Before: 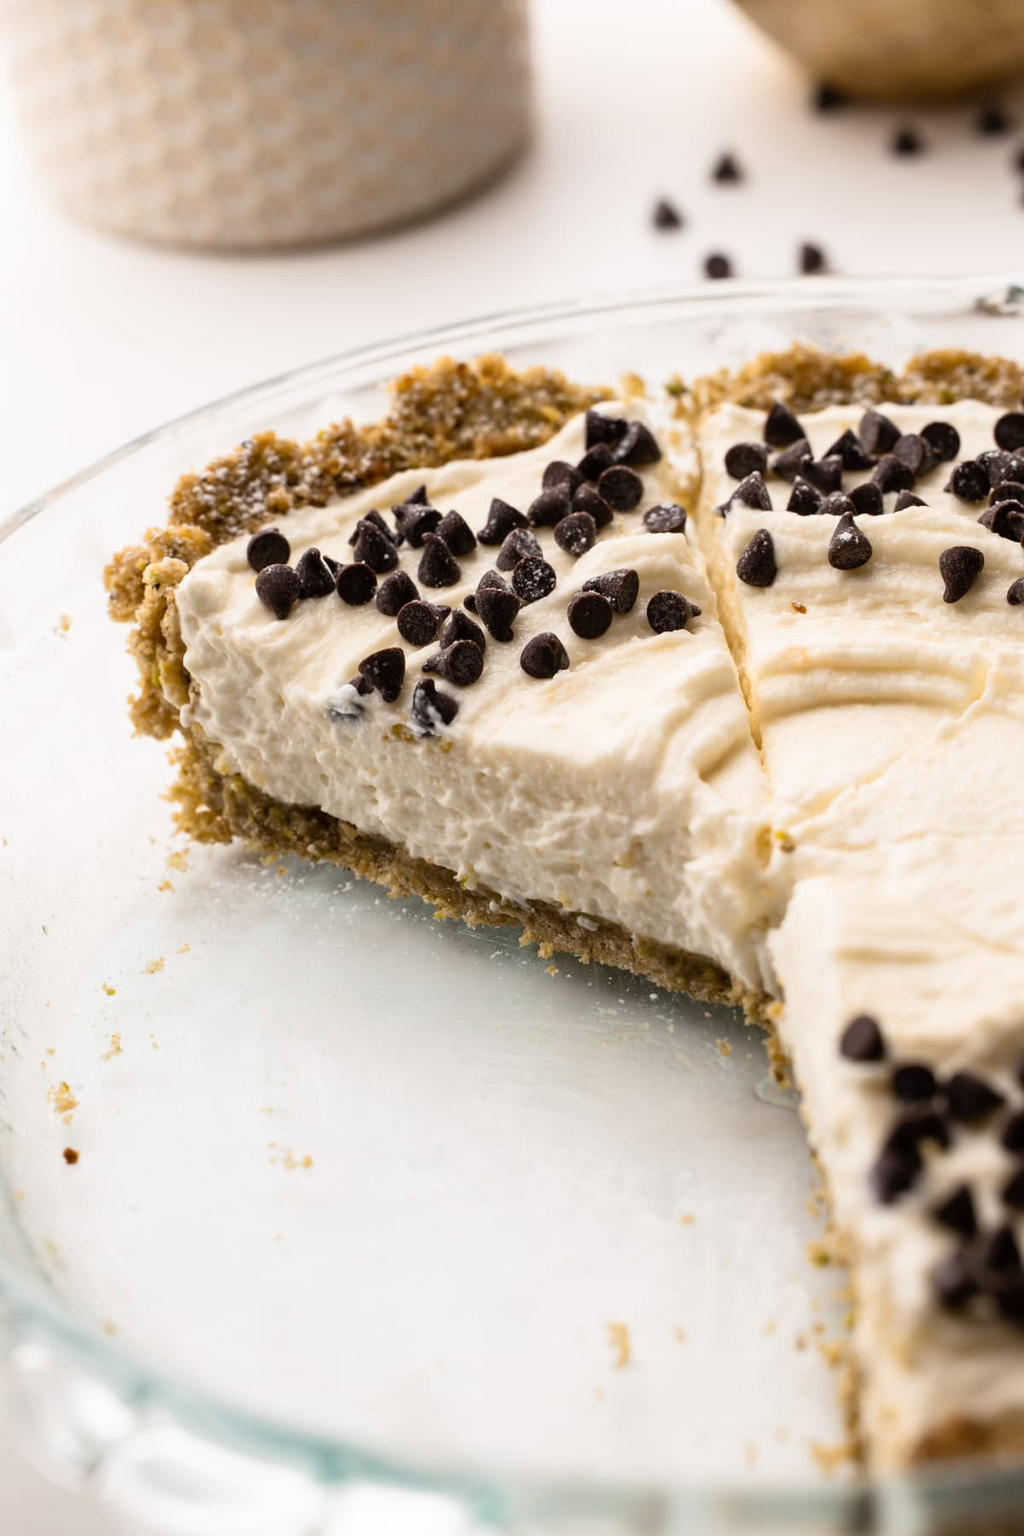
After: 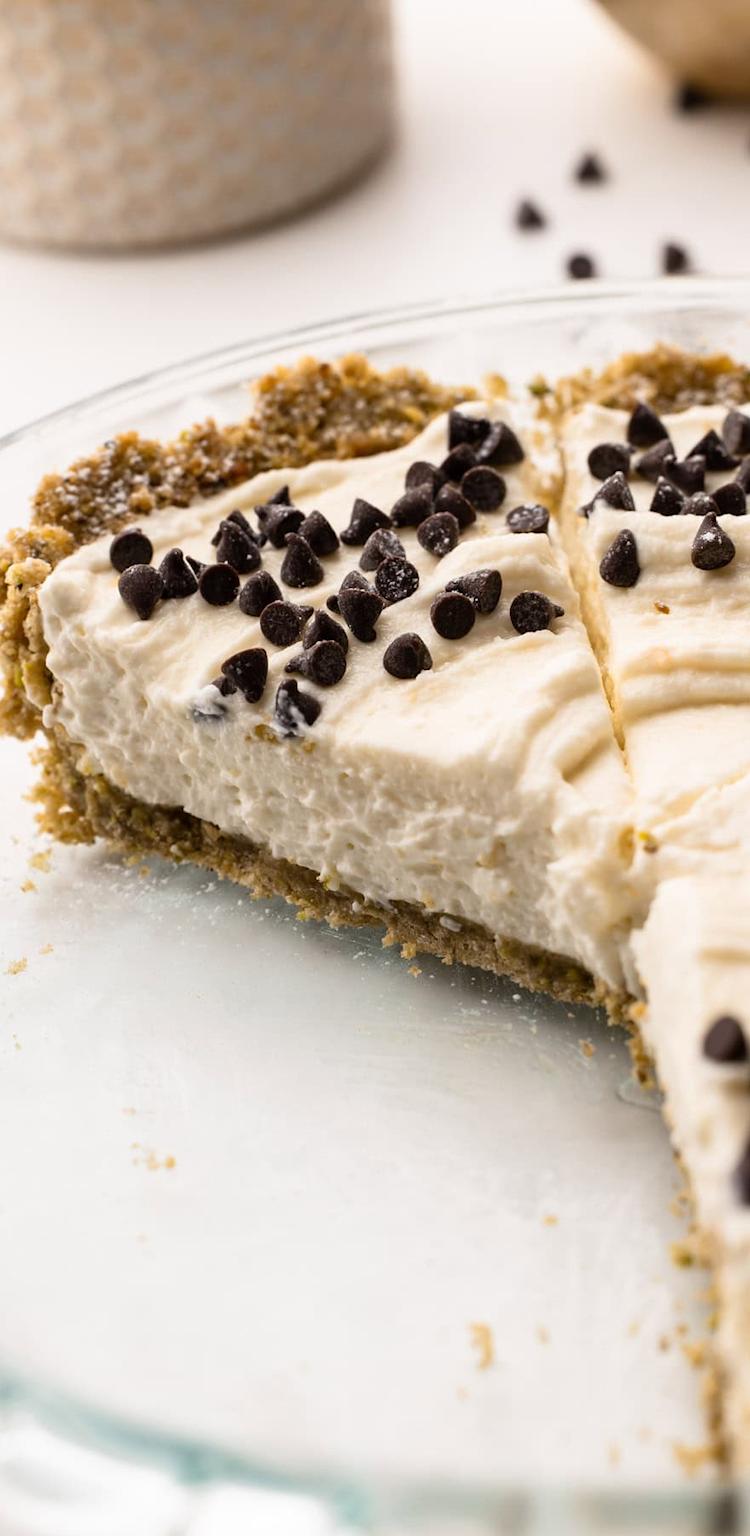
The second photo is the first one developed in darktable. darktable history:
crop: left 13.469%, right 13.235%
